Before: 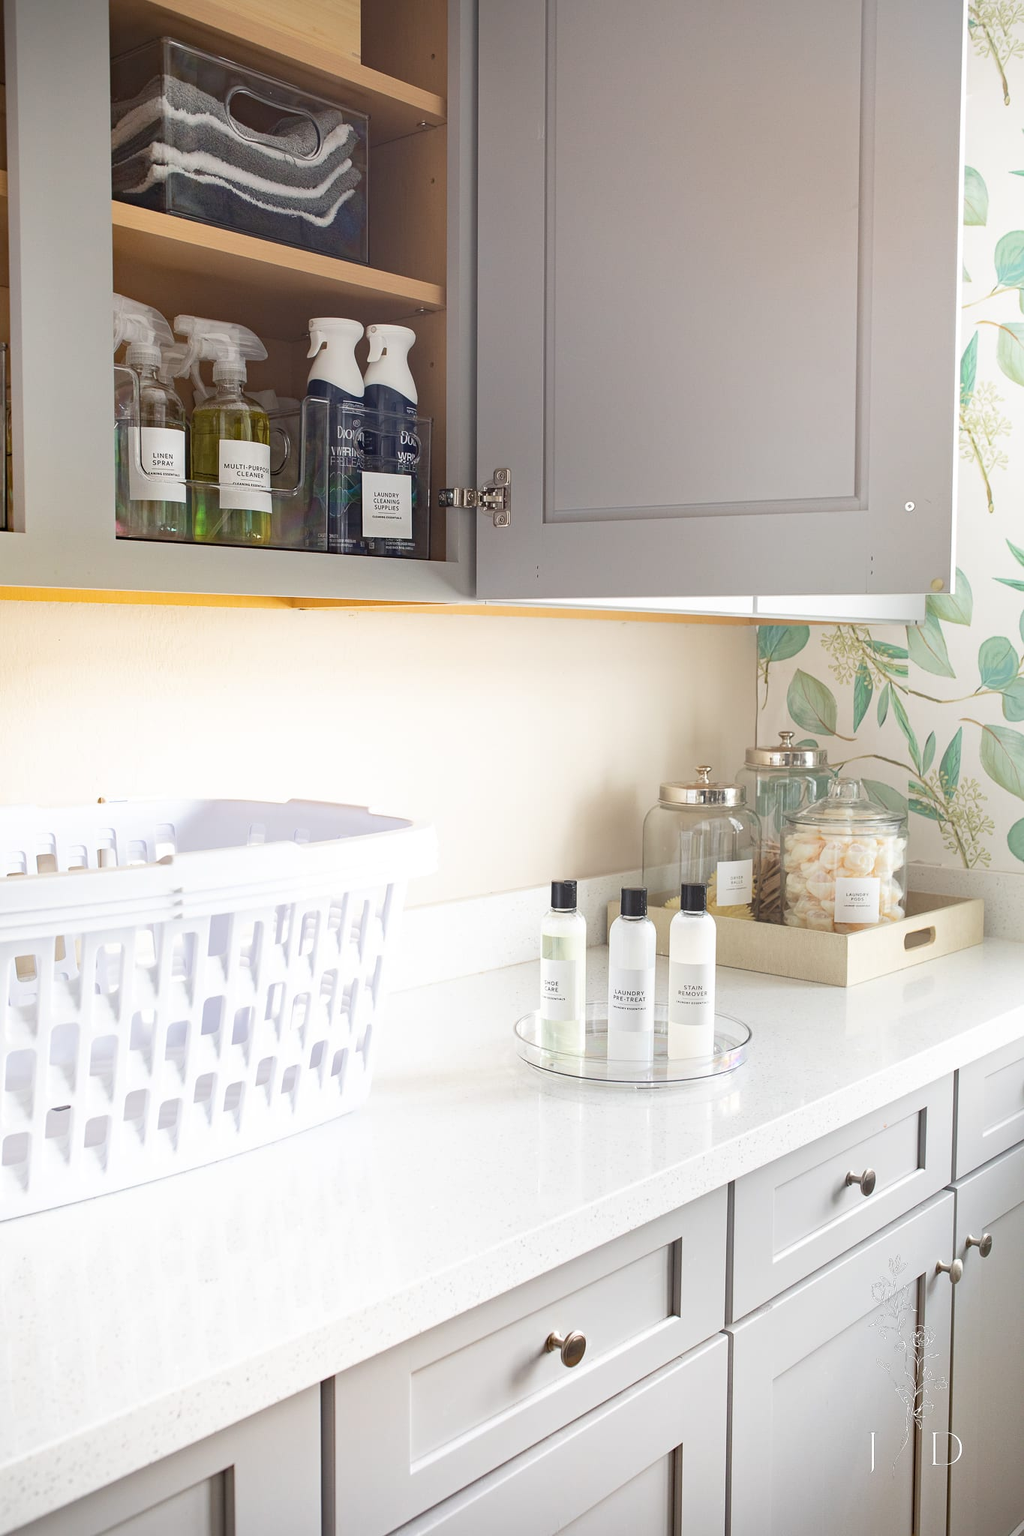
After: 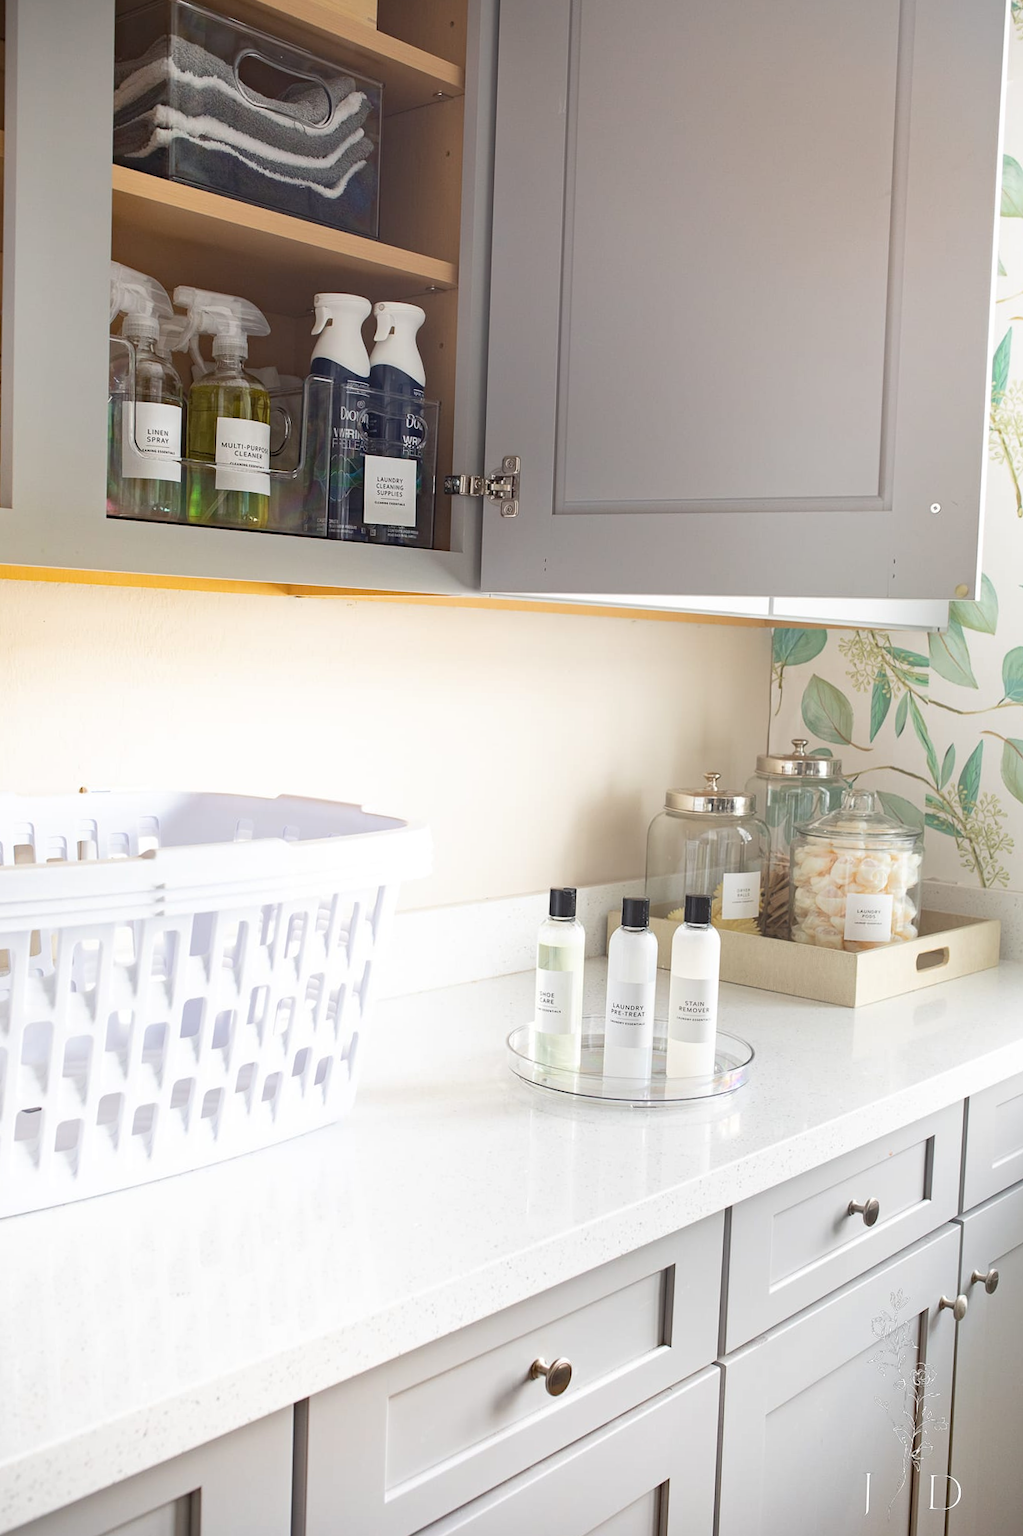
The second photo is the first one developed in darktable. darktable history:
crop and rotate: angle -1.69°
base curve: curves: ch0 [(0, 0) (0.472, 0.455) (1, 1)], preserve colors none
